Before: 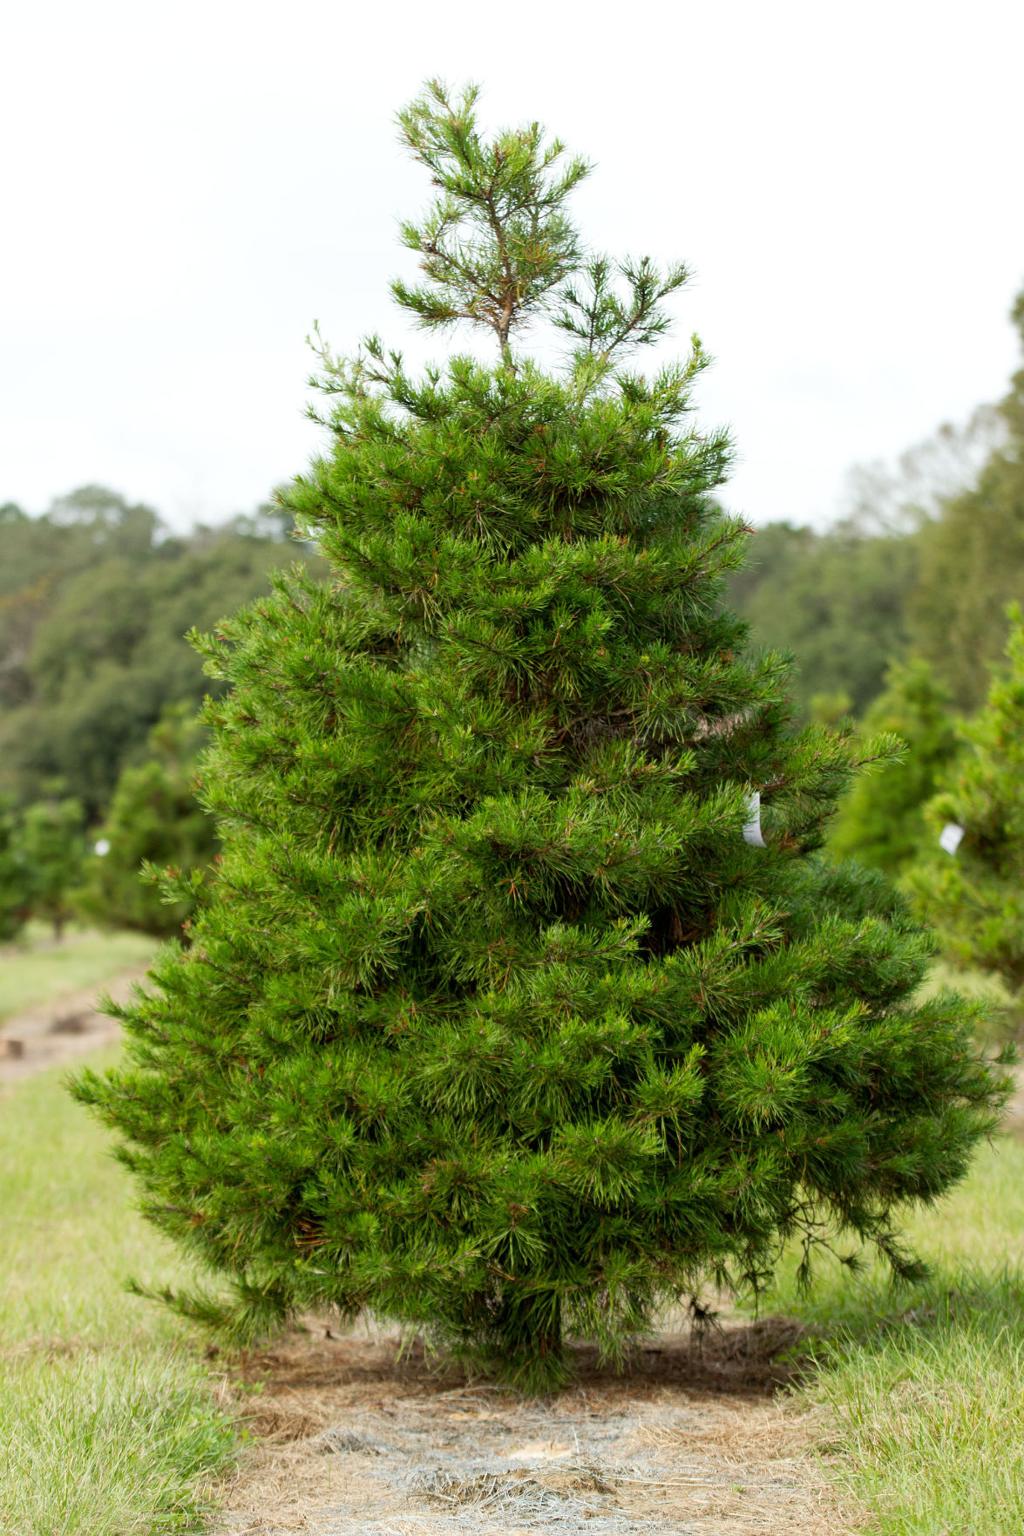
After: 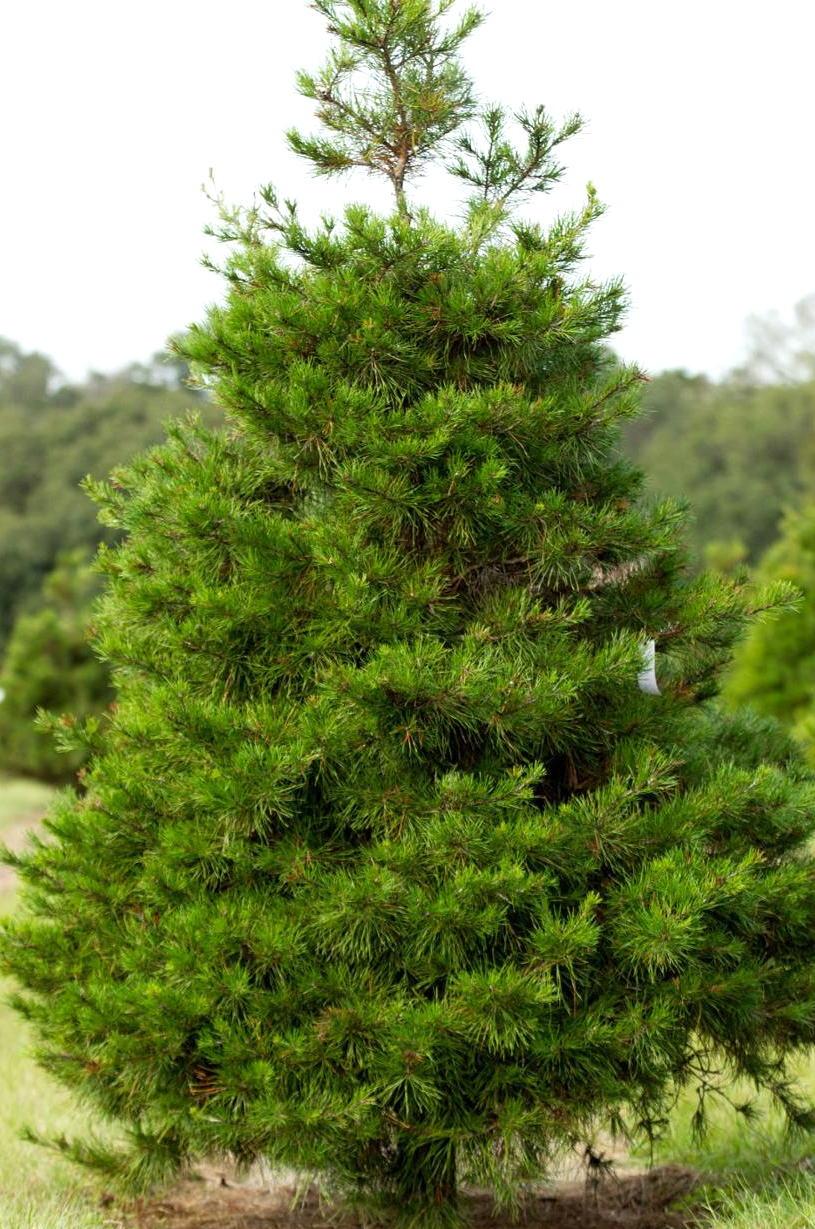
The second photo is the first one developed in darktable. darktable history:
crop and rotate: left 10.322%, top 9.926%, right 10.086%, bottom 10.059%
levels: levels [0, 0.476, 0.951]
